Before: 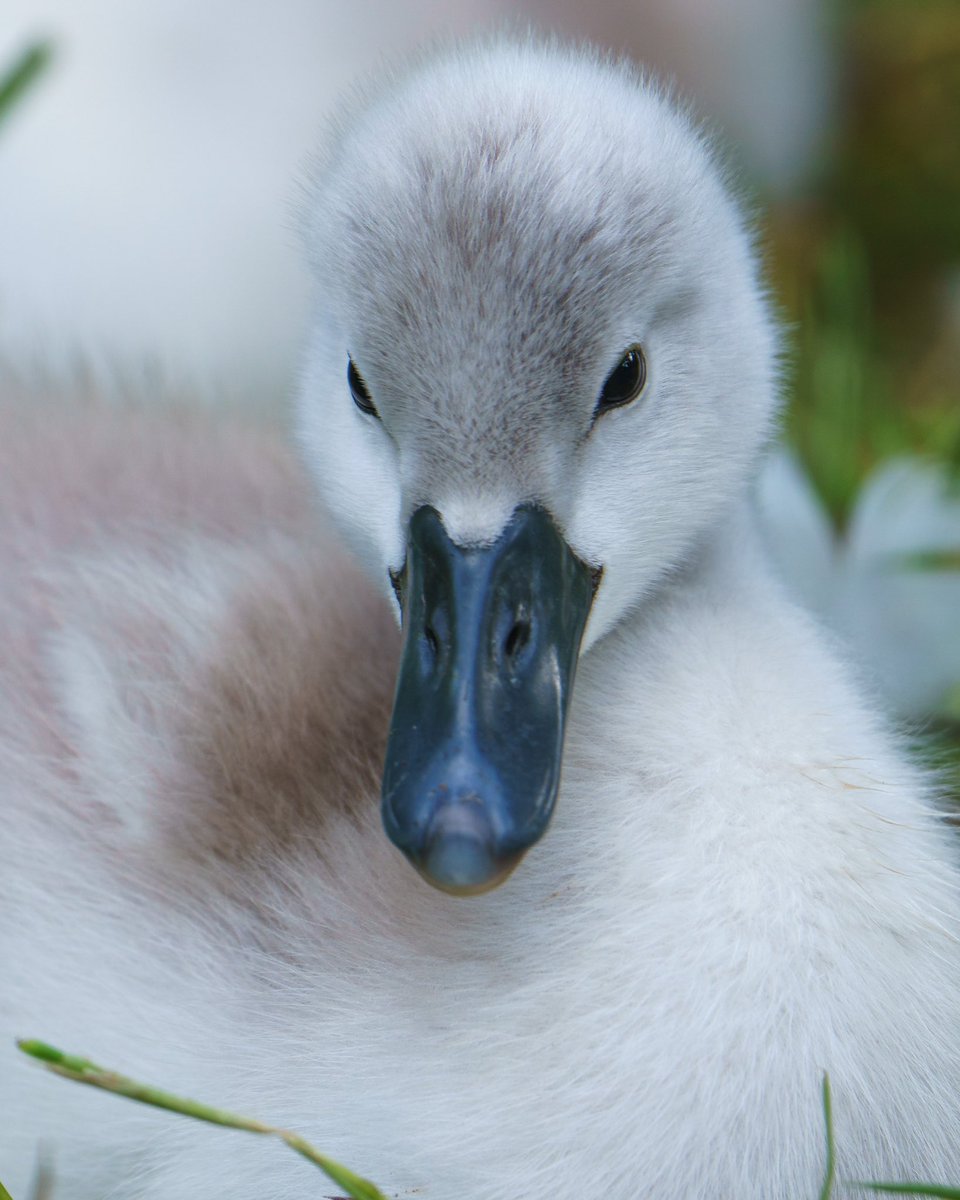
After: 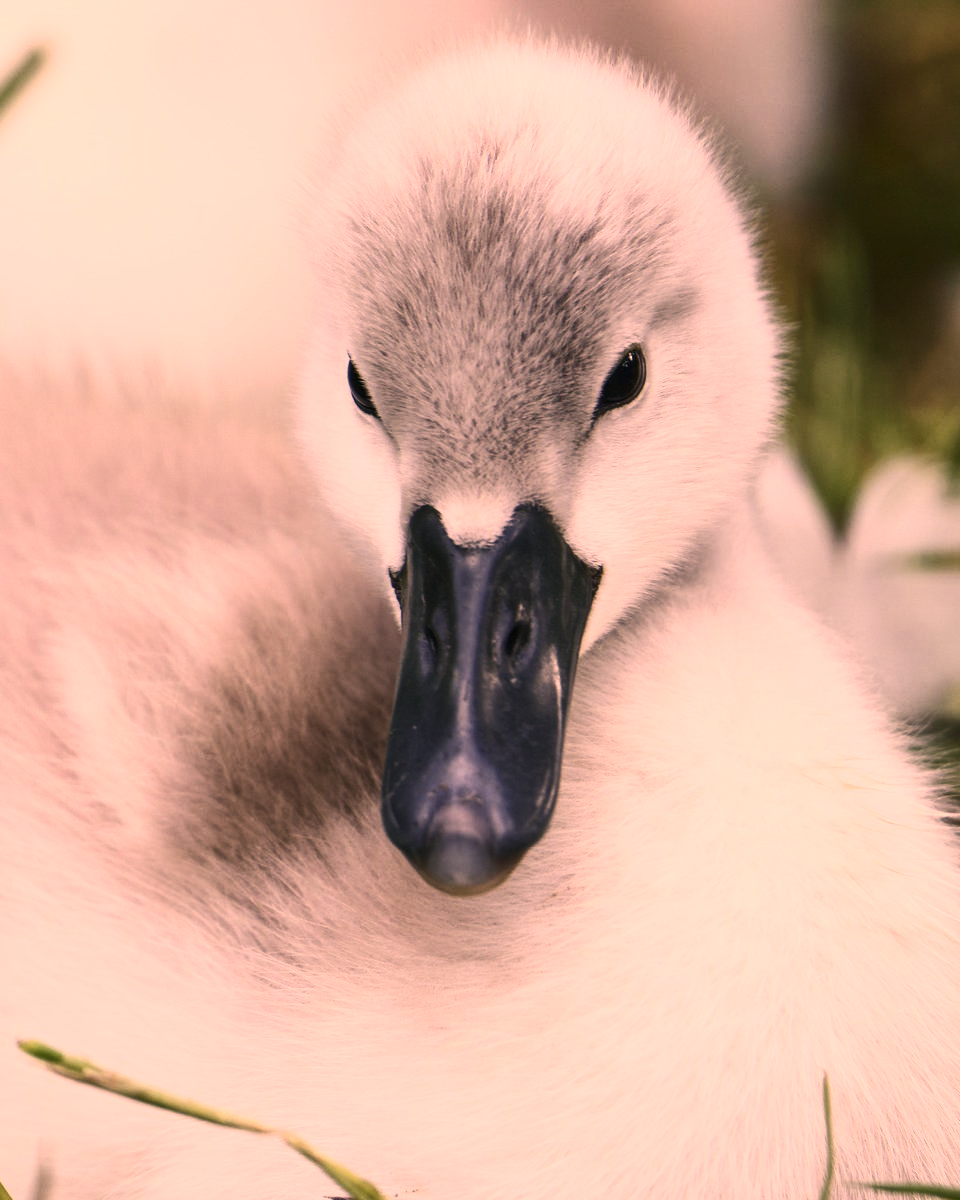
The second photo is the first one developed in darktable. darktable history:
color correction: highlights a* 39.89, highlights b* 39.73, saturation 0.686
contrast brightness saturation: contrast 0.375, brightness 0.107
